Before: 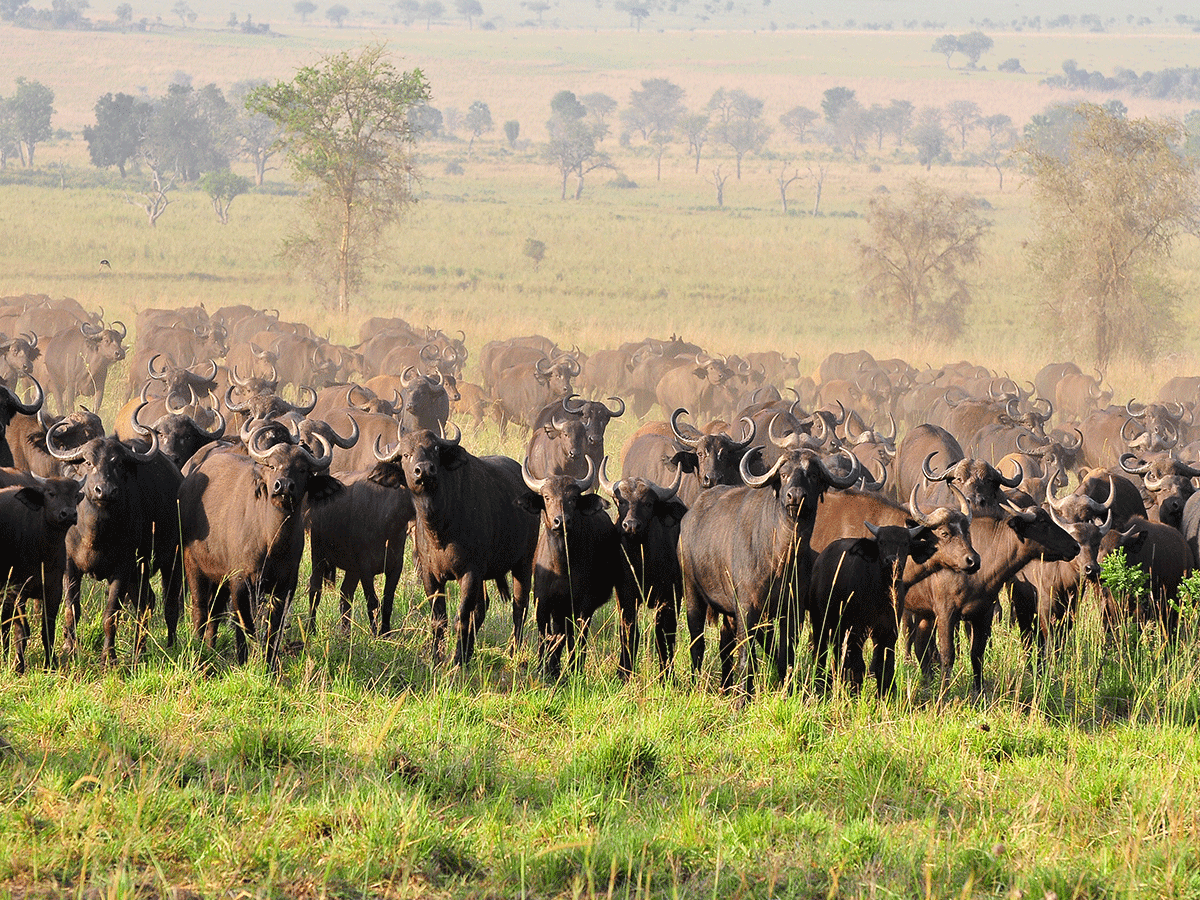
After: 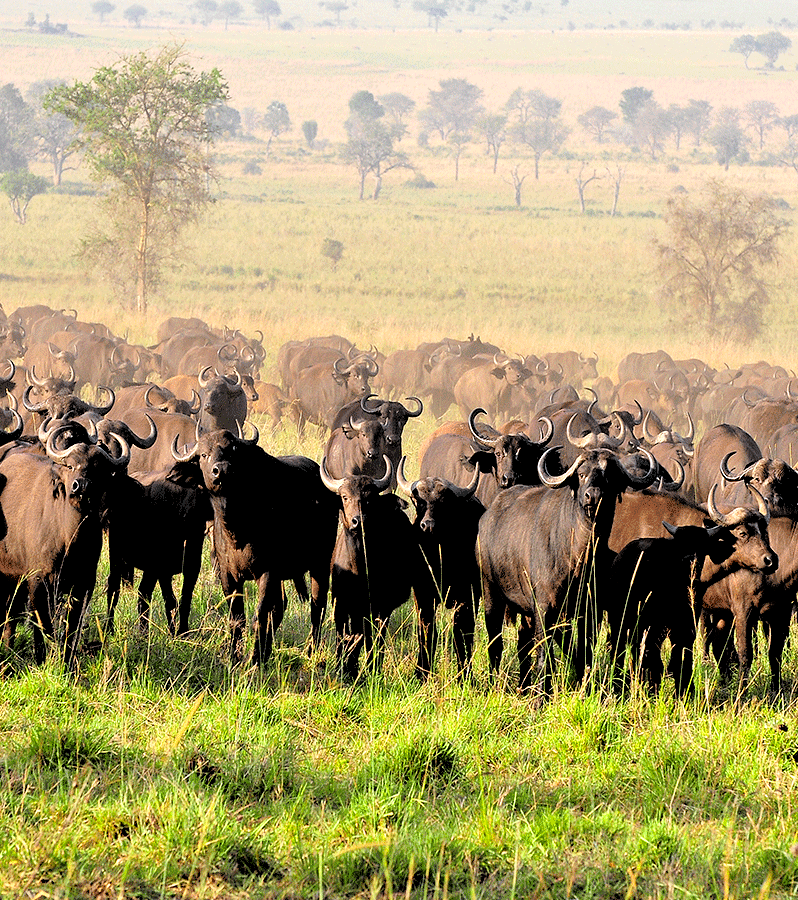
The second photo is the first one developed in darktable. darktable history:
crop: left 16.899%, right 16.556%
color balance: contrast 8.5%, output saturation 105%
rgb levels: levels [[0.034, 0.472, 0.904], [0, 0.5, 1], [0, 0.5, 1]]
